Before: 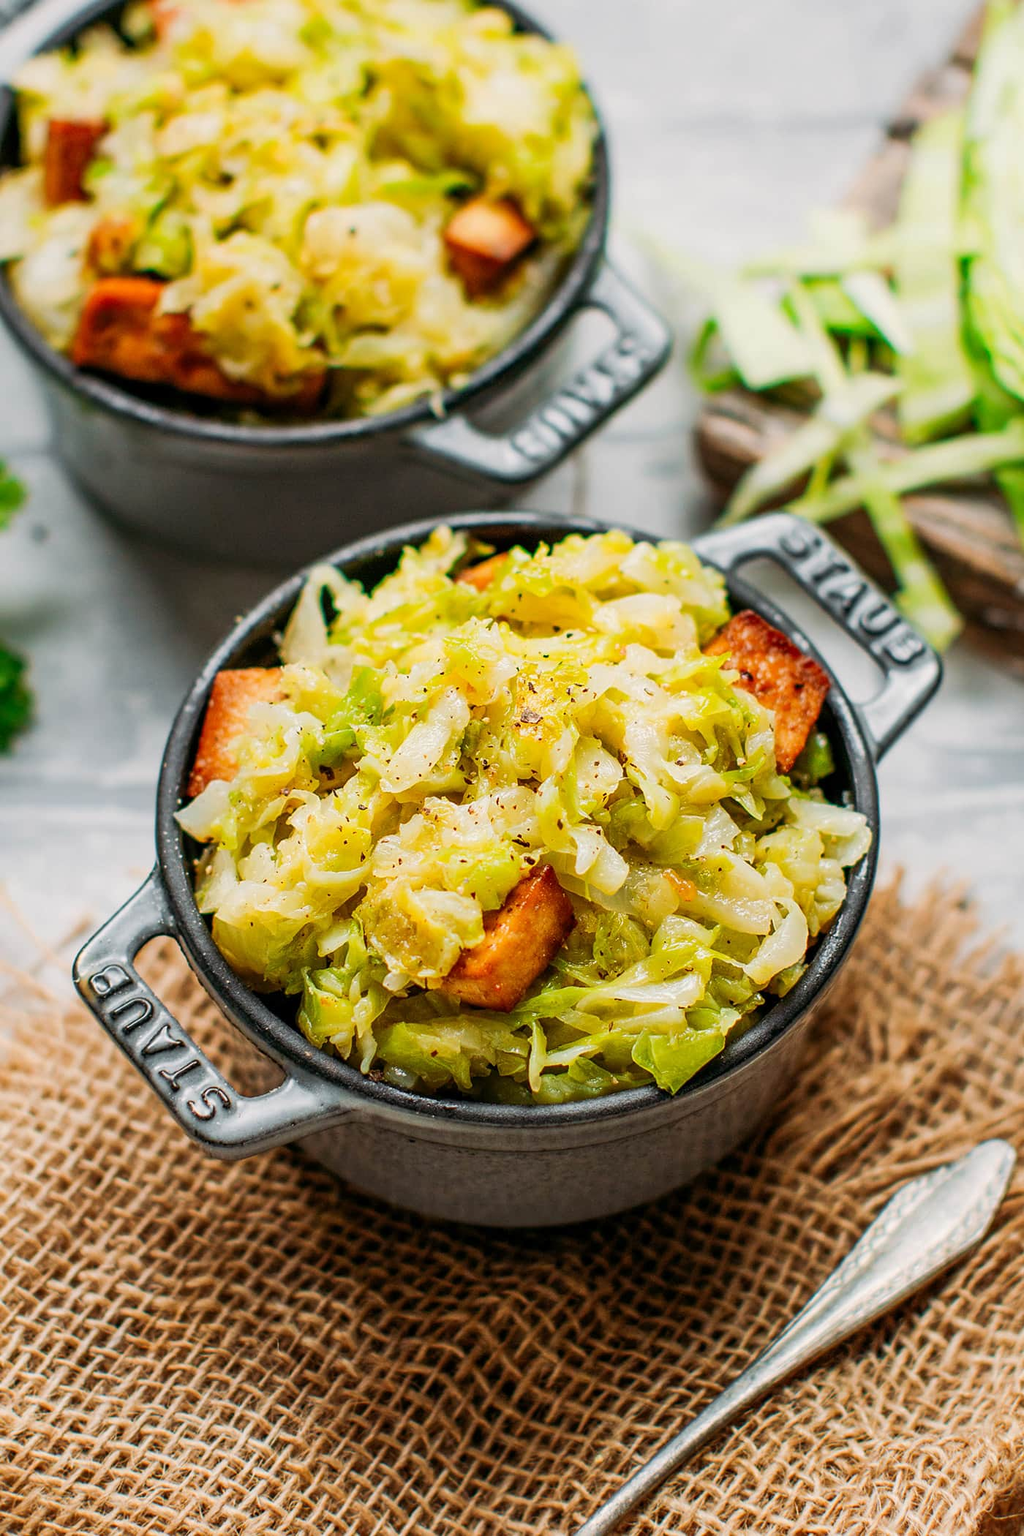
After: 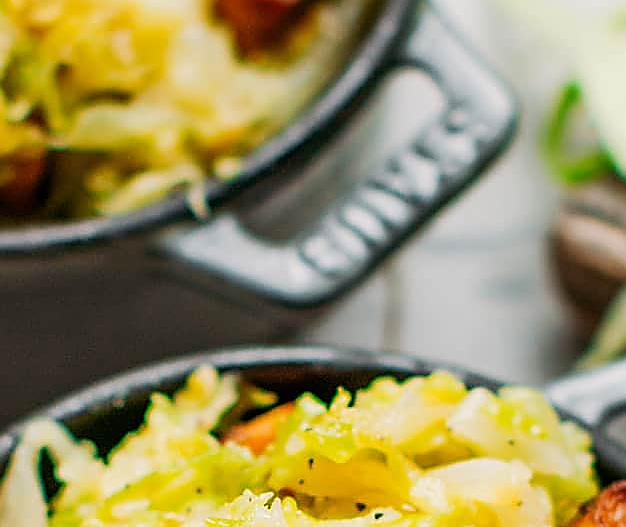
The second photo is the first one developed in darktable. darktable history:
crop: left 28.64%, top 16.832%, right 26.637%, bottom 58.055%
sharpen: radius 1.4, amount 1.25, threshold 0.7
